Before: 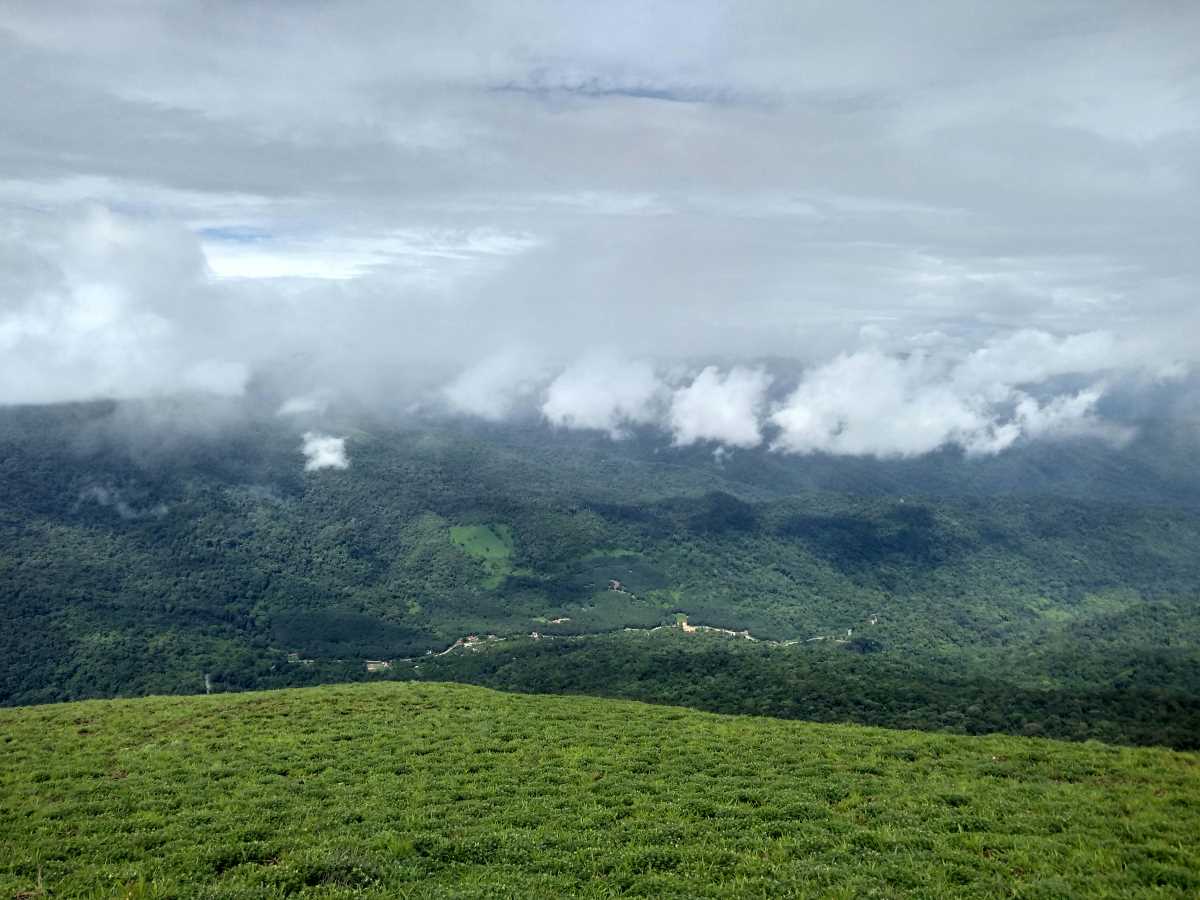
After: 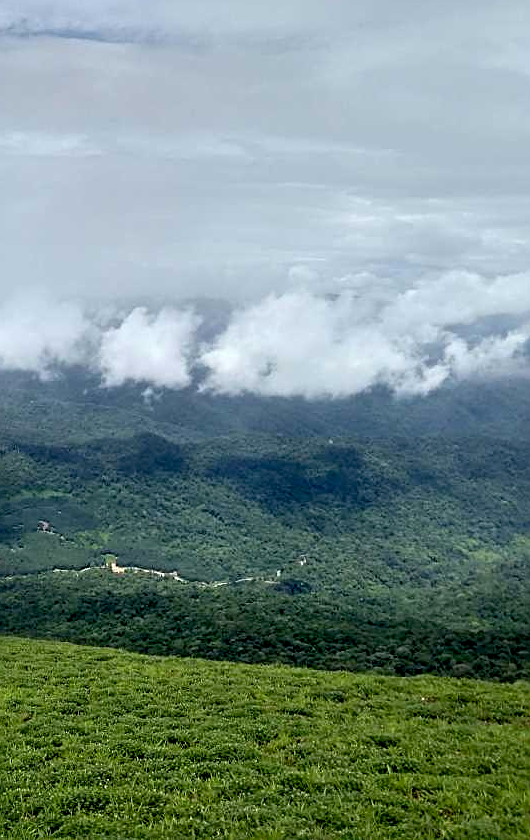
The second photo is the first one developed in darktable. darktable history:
crop: left 47.628%, top 6.643%, right 7.874%
exposure: black level correction 0.01, exposure 0.011 EV, compensate highlight preservation false
sharpen: on, module defaults
